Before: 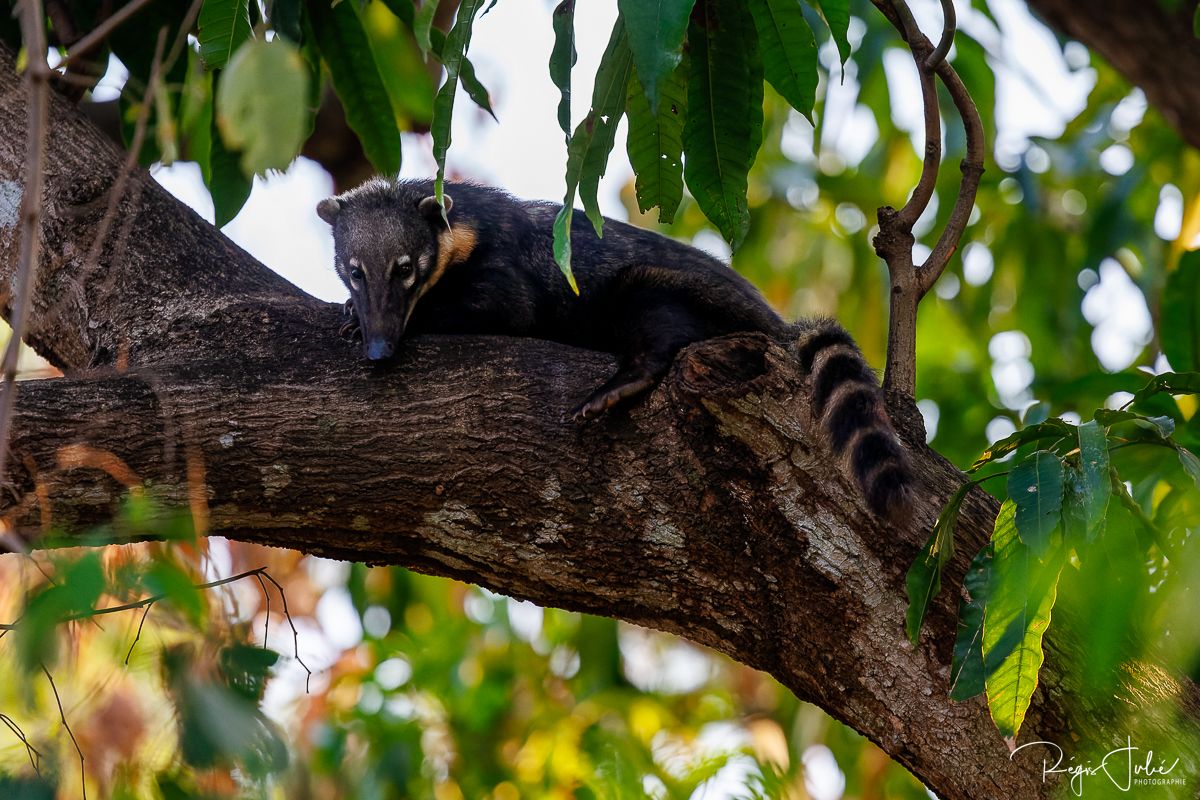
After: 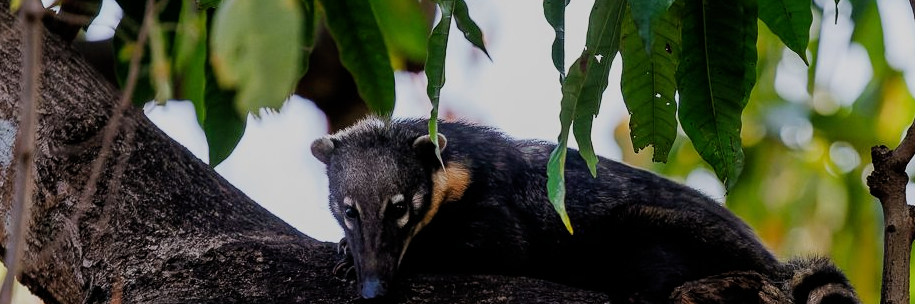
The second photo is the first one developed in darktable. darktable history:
crop: left 0.579%, top 7.627%, right 23.167%, bottom 54.275%
filmic rgb: black relative exposure -7.65 EV, white relative exposure 4.56 EV, hardness 3.61
